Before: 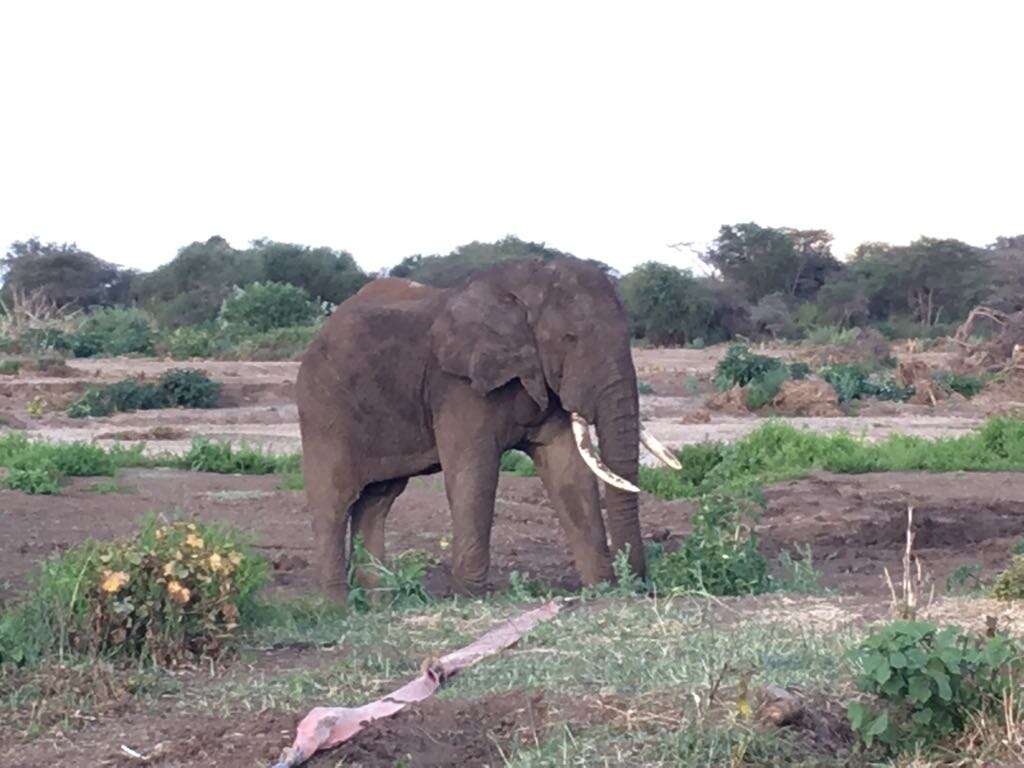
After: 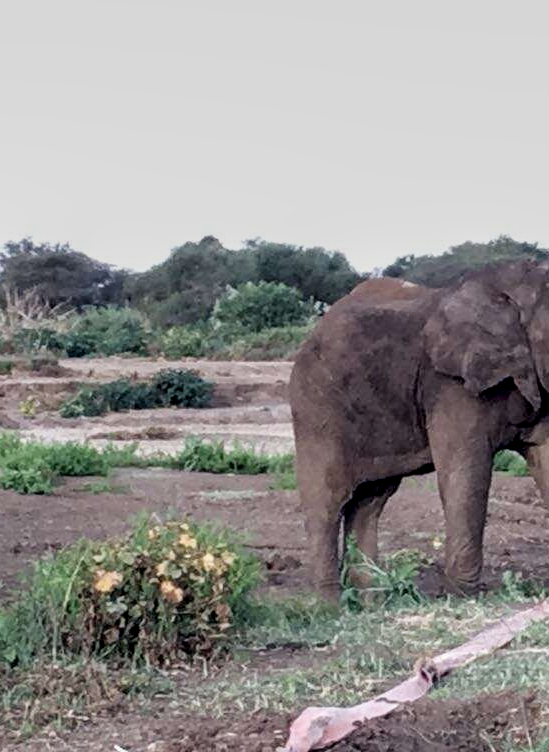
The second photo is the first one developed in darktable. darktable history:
filmic rgb: black relative exposure -7.65 EV, white relative exposure 4.56 EV, hardness 3.61
local contrast: highlights 60%, shadows 64%, detail 160%
crop: left 0.72%, right 45.272%, bottom 0.085%
